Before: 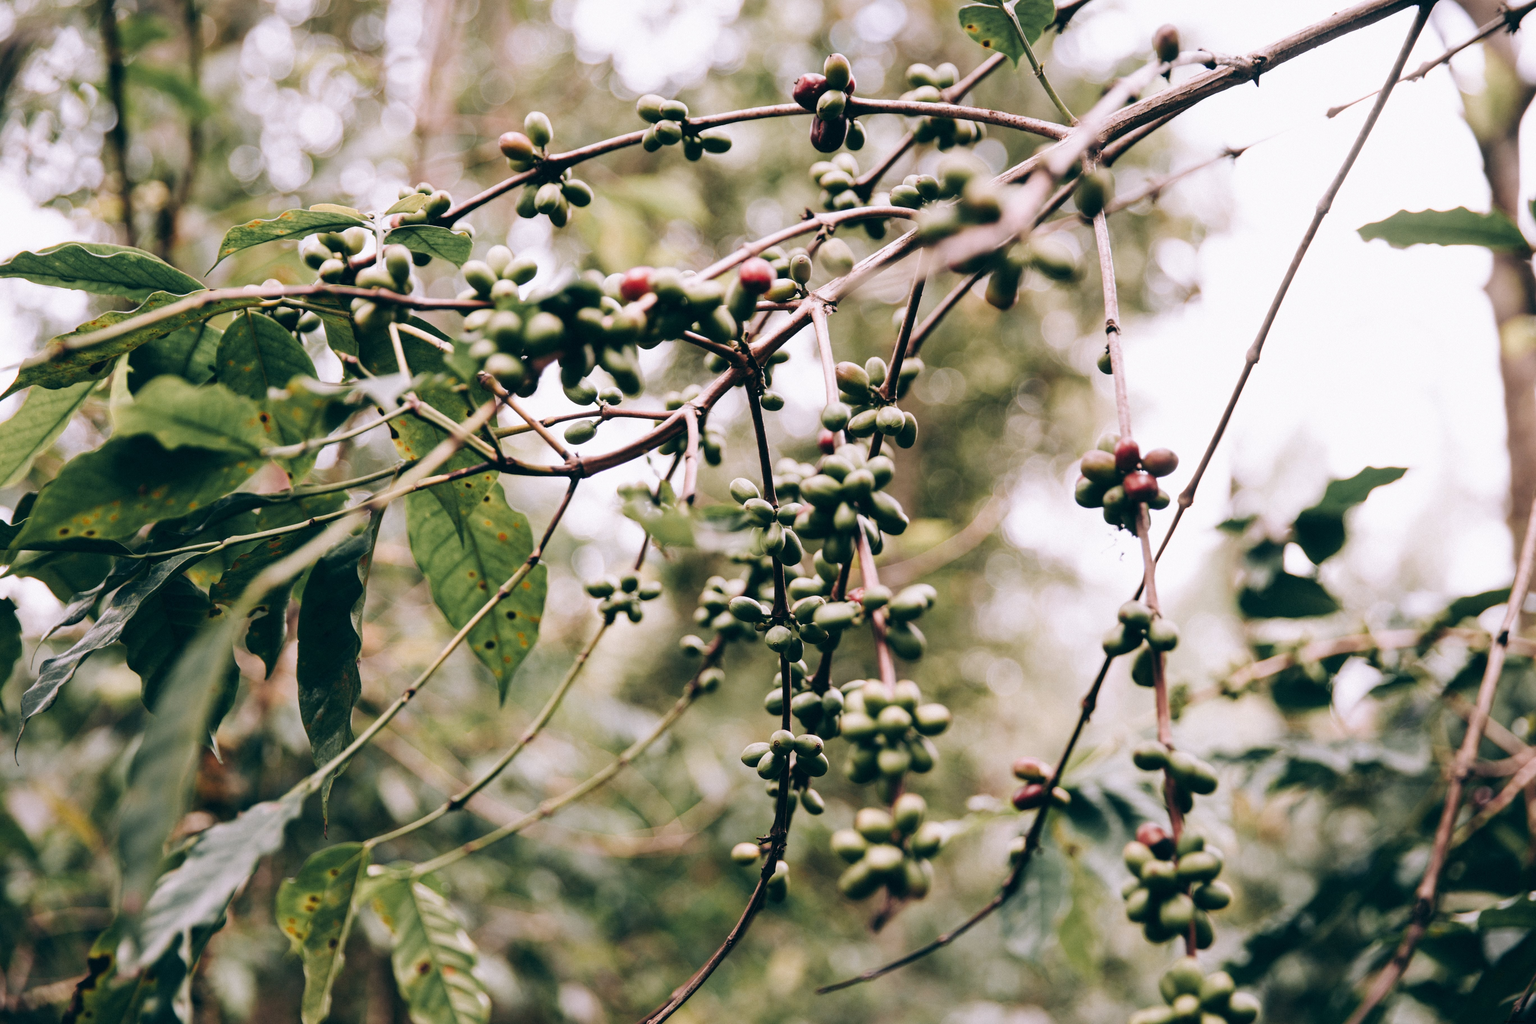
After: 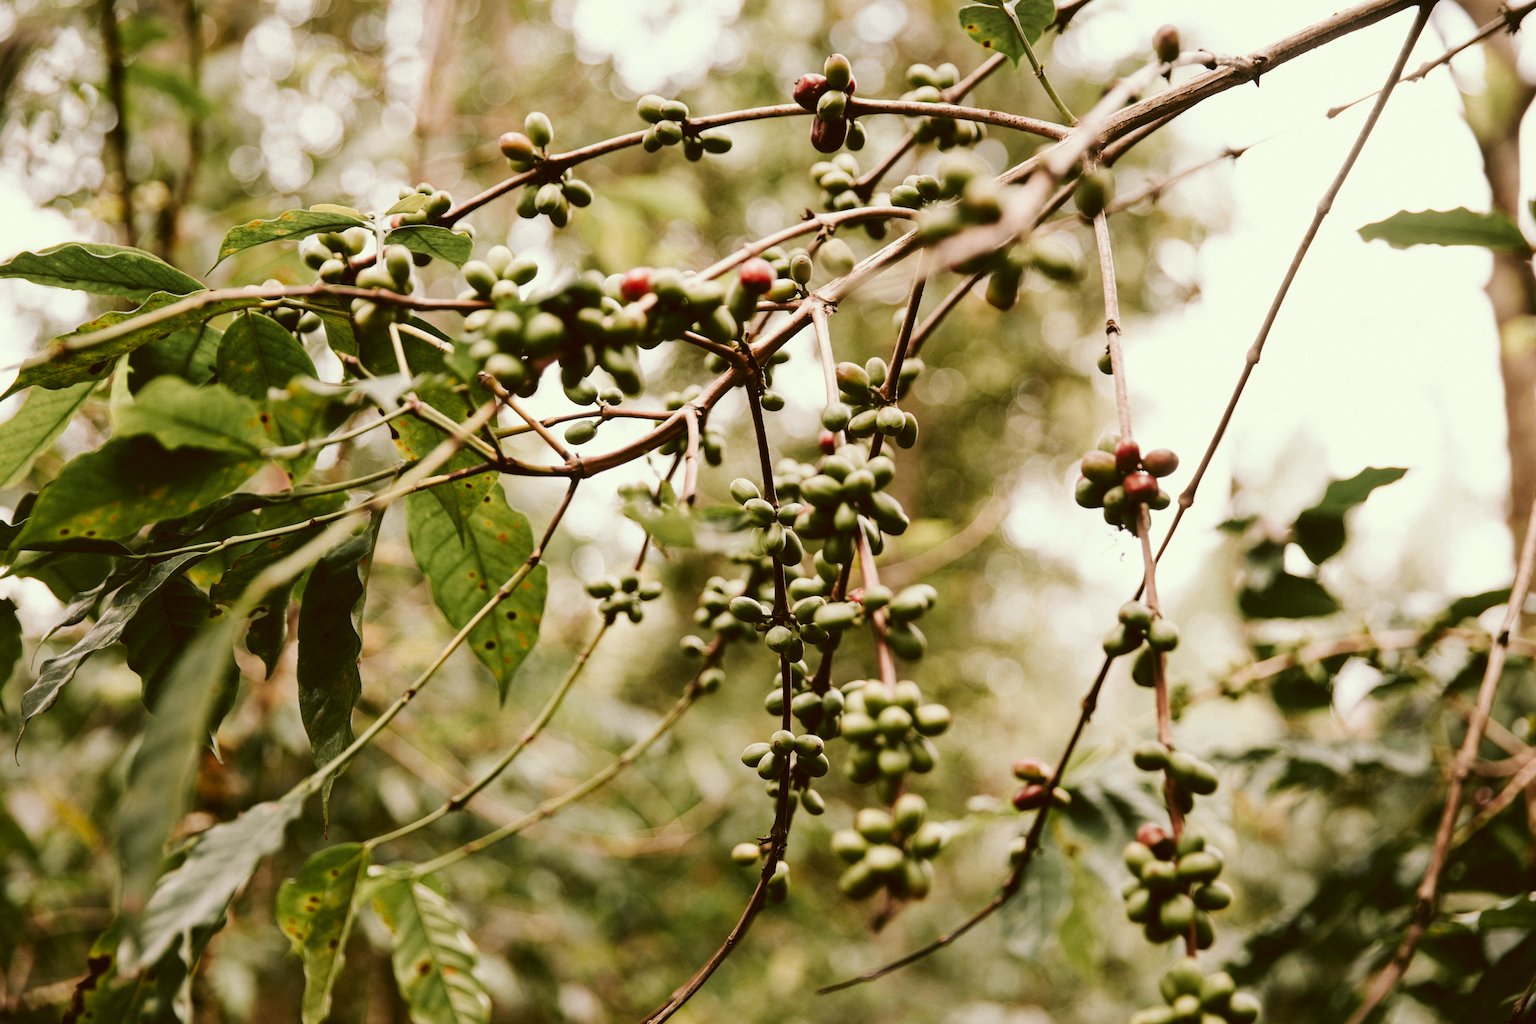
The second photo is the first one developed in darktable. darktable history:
color correction: highlights a* -6.27, highlights b* 9.49, shadows a* 10.14, shadows b* 24.08
